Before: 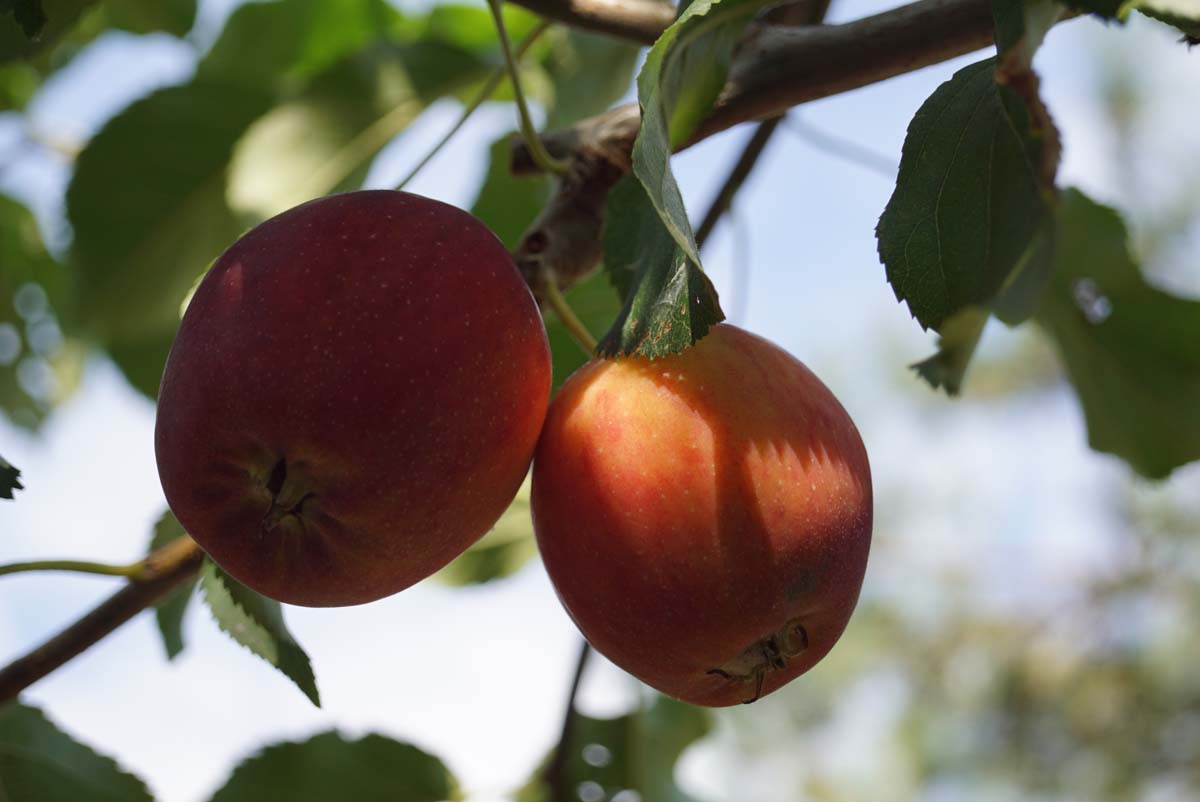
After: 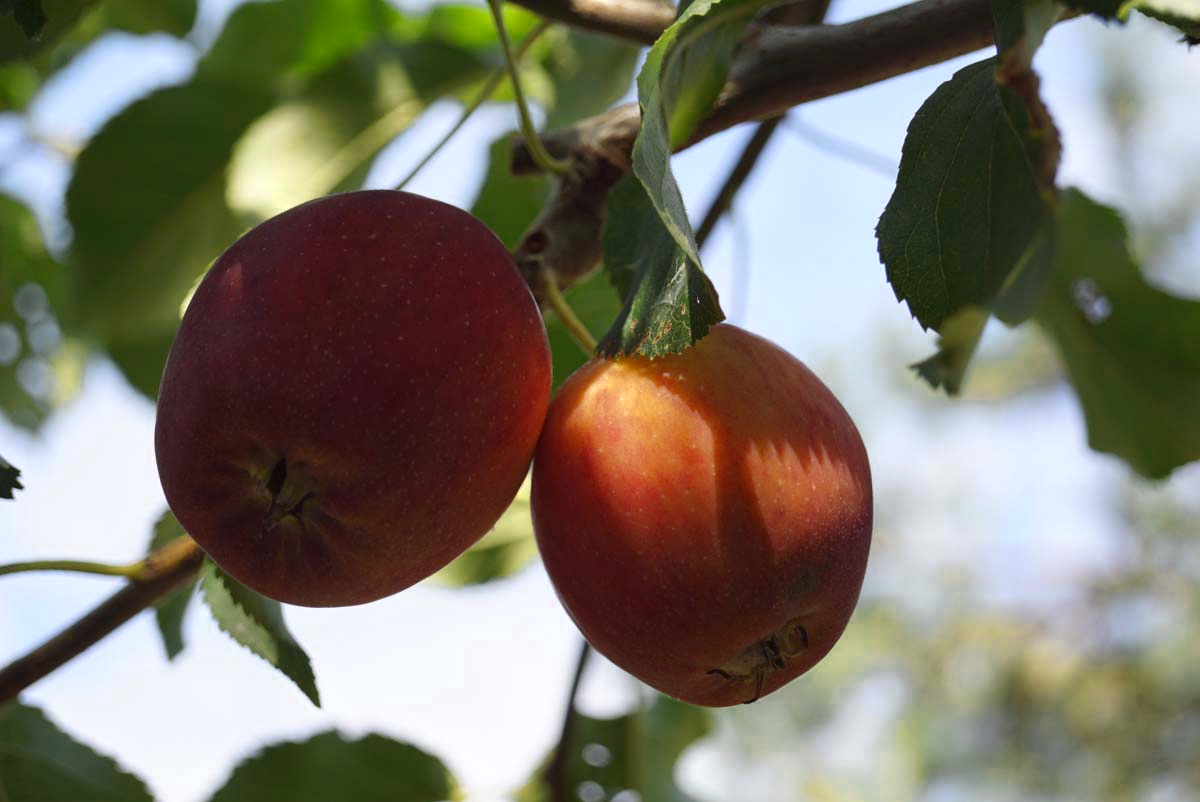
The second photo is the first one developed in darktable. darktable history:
tone equalizer: mask exposure compensation -0.492 EV
color zones: curves: ch0 [(0, 0.485) (0.178, 0.476) (0.261, 0.623) (0.411, 0.403) (0.708, 0.603) (0.934, 0.412)]; ch1 [(0.003, 0.485) (0.149, 0.496) (0.229, 0.584) (0.326, 0.551) (0.484, 0.262) (0.757, 0.643)]
